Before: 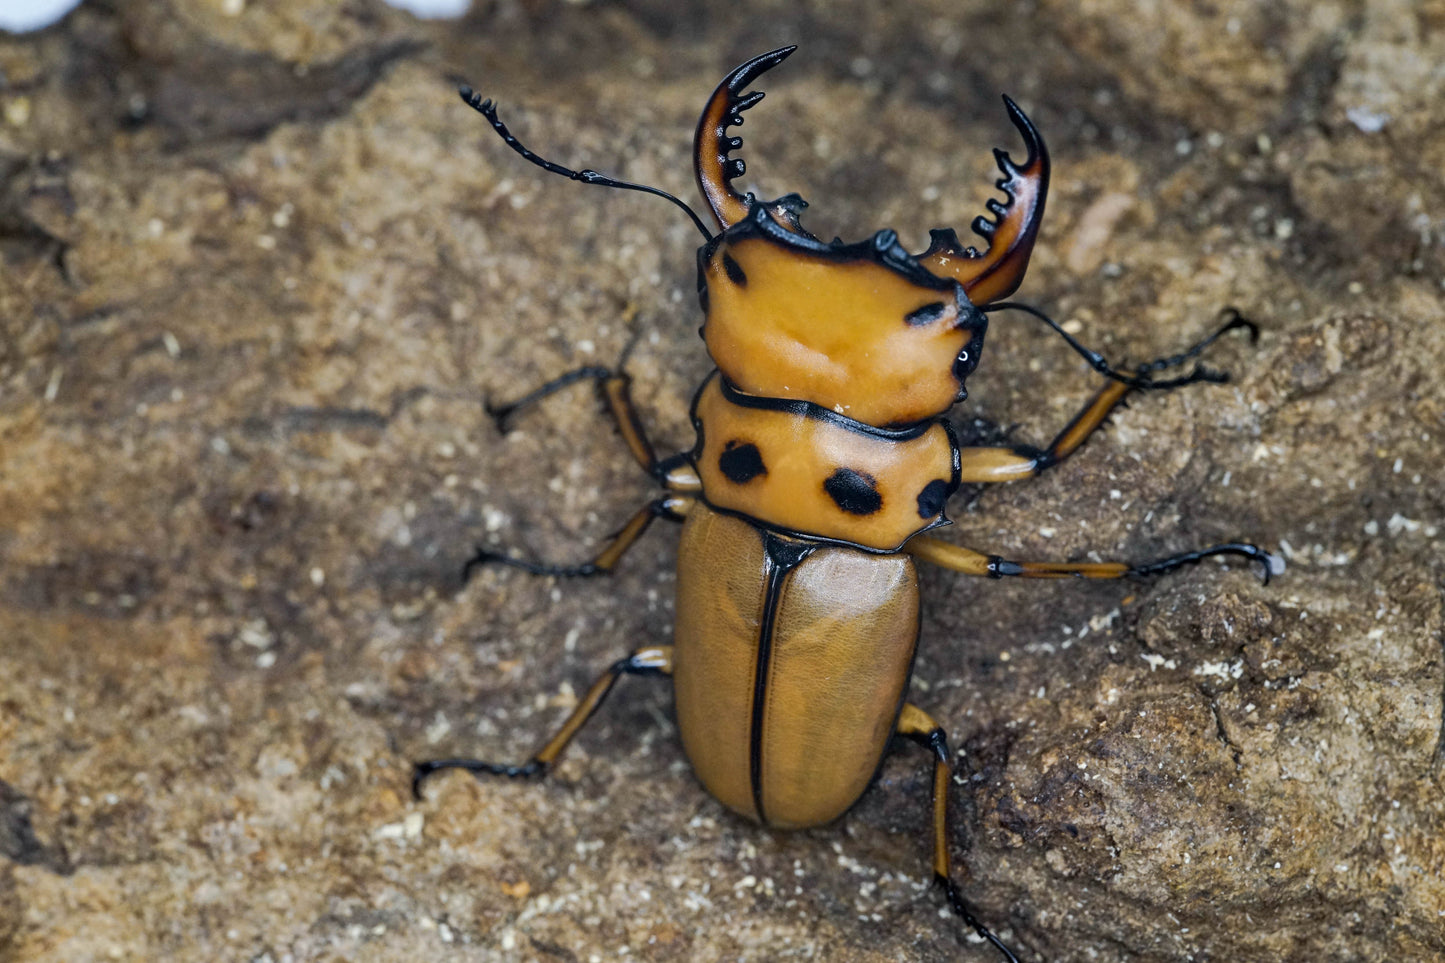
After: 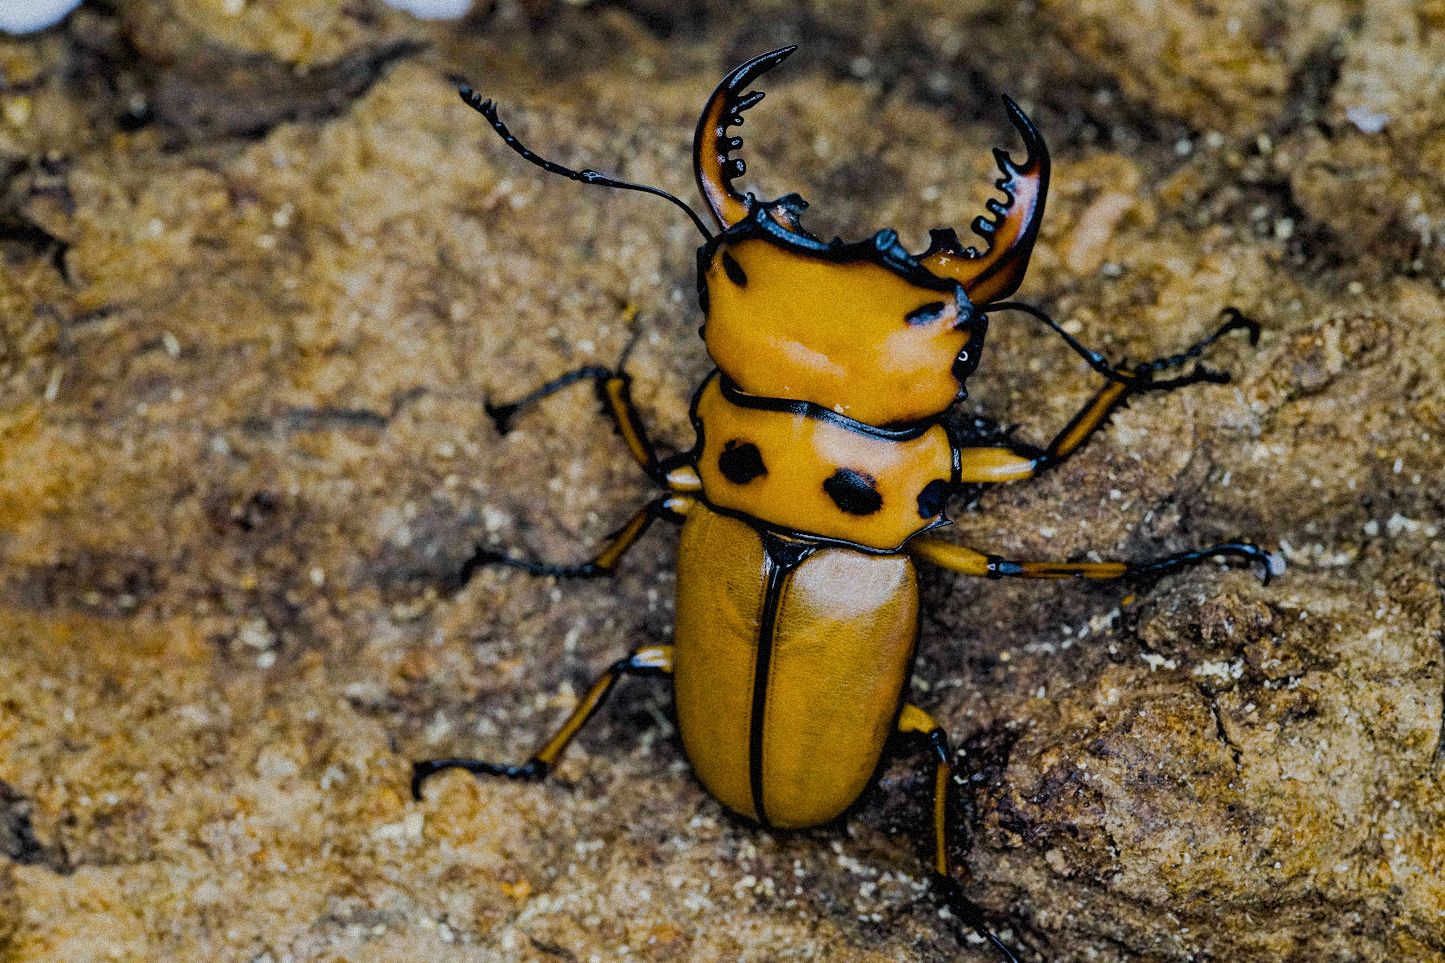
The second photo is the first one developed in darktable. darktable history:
white balance: emerald 1
filmic rgb: black relative exposure -4.14 EV, white relative exposure 5.1 EV, hardness 2.11, contrast 1.165
color balance rgb: perceptual saturation grading › global saturation 20%, perceptual saturation grading › highlights -25%, perceptual saturation grading › shadows 50.52%, global vibrance 40.24%
grain: strength 35%, mid-tones bias 0%
